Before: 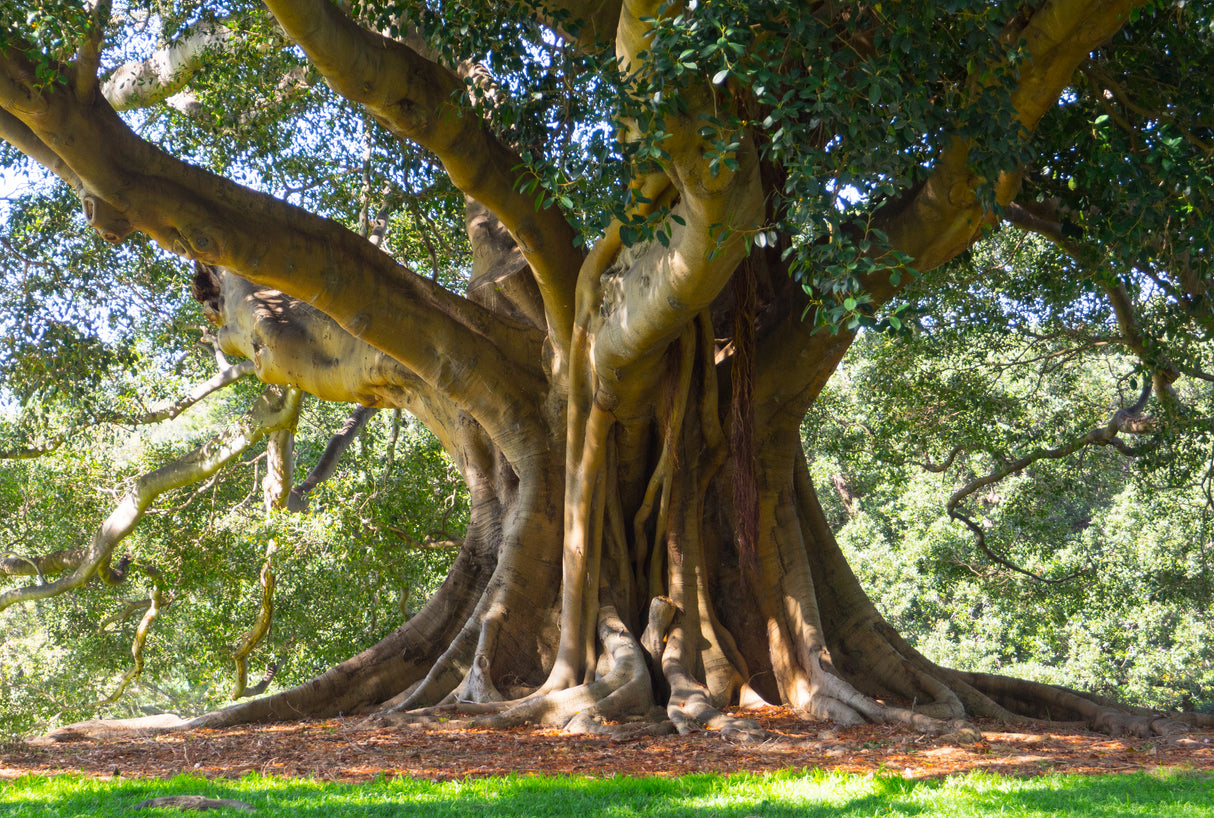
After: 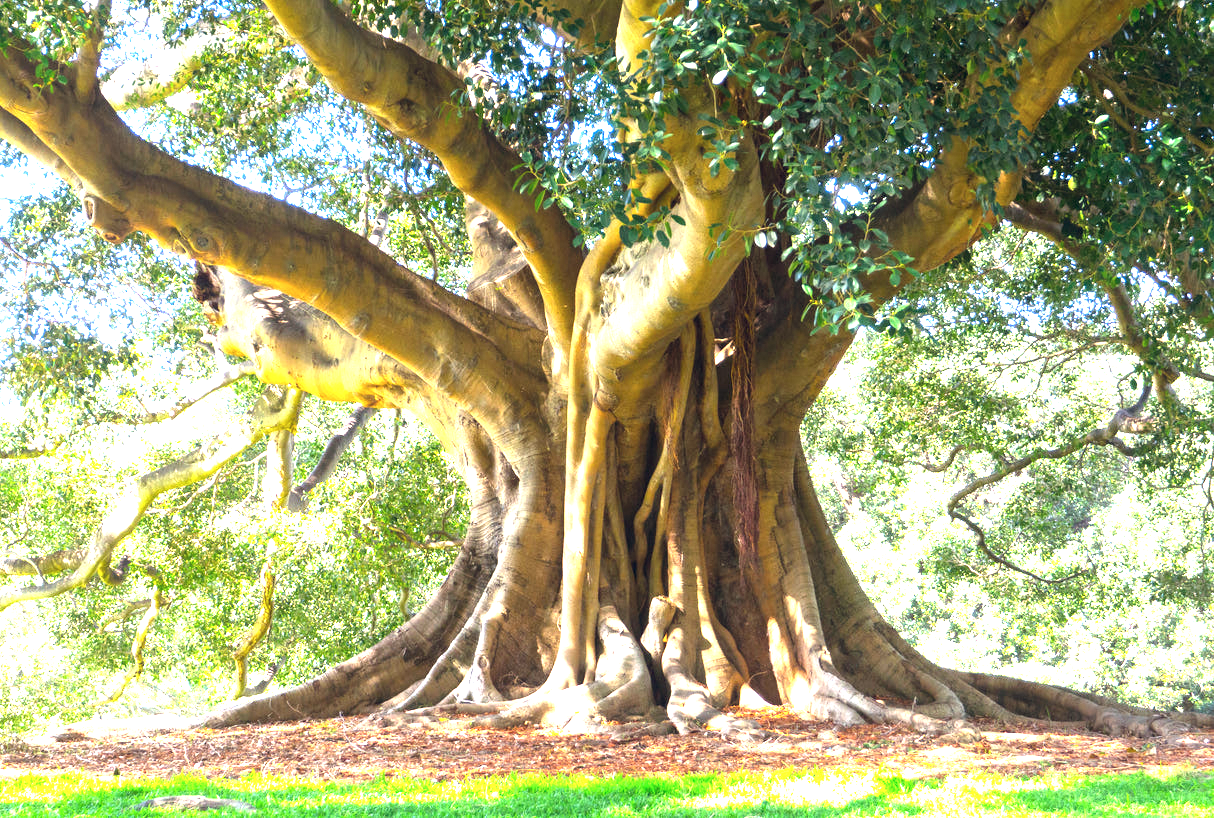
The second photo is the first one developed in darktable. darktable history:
local contrast: mode bilateral grid, contrast 20, coarseness 50, detail 120%, midtone range 0.2
color balance rgb: shadows lift › chroma 3.88%, shadows lift › hue 88.52°, power › hue 214.65°, global offset › chroma 0.1%, global offset › hue 252.4°, contrast 4.45%
exposure: black level correction 0, exposure 1.9 EV, compensate highlight preservation false
